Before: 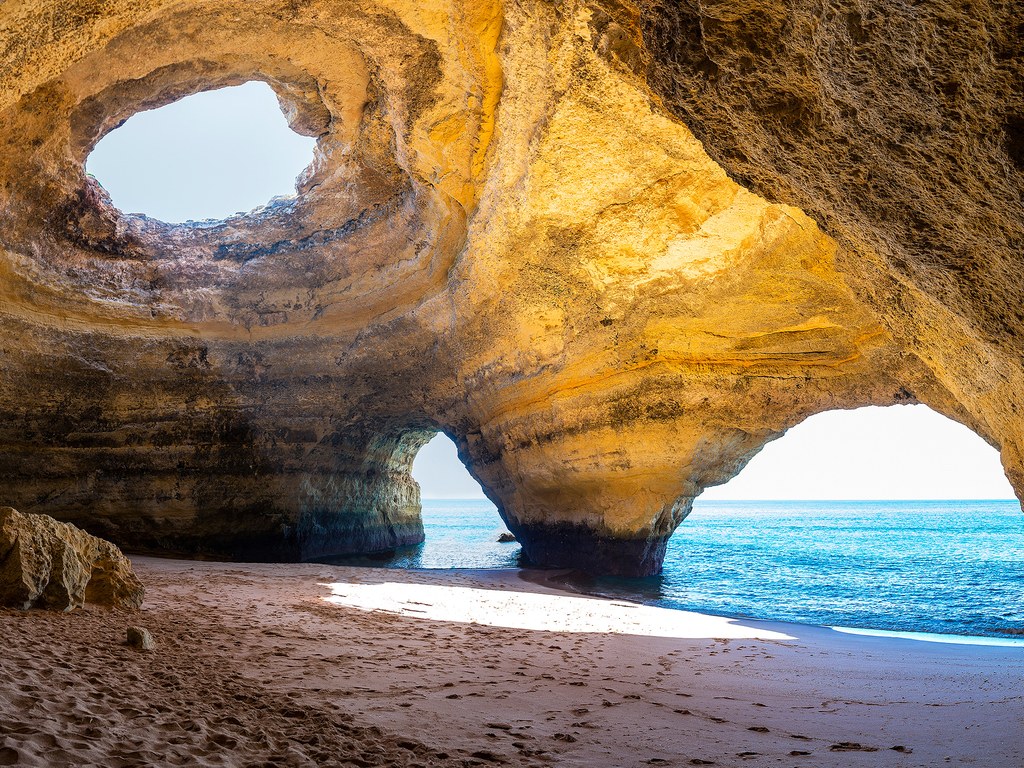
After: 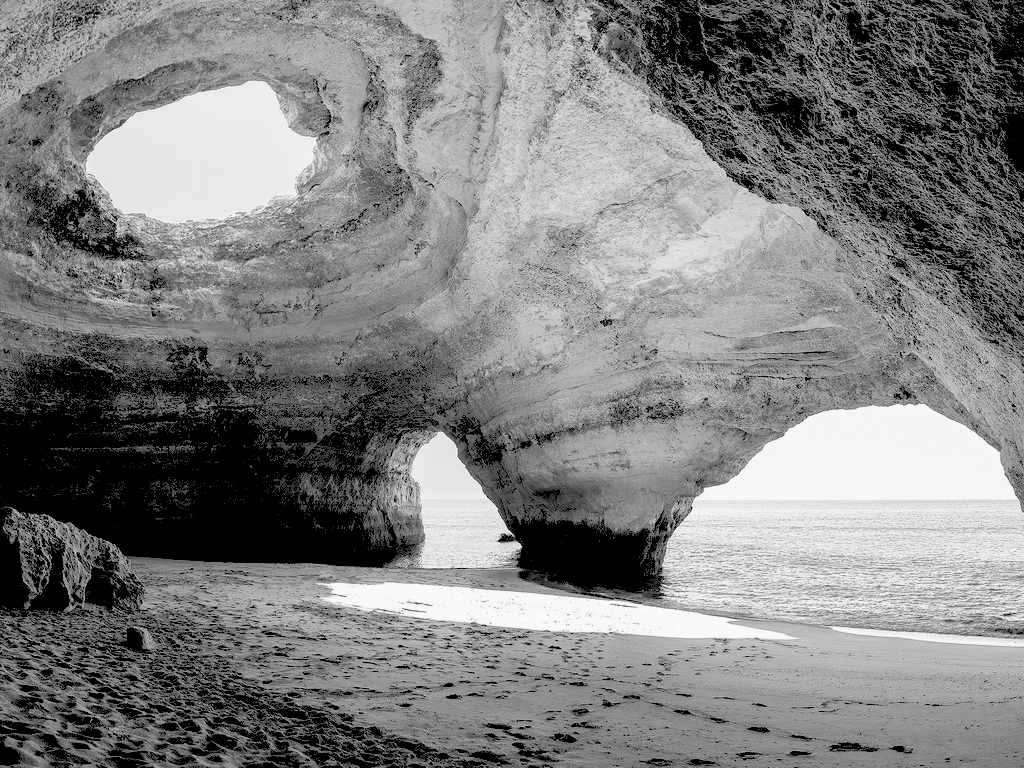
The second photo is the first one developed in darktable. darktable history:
rgb levels: levels [[0.027, 0.429, 0.996], [0, 0.5, 1], [0, 0.5, 1]]
color calibration: output gray [0.22, 0.42, 0.37, 0], gray › normalize channels true, illuminant same as pipeline (D50), adaptation XYZ, x 0.346, y 0.359, gamut compression 0
